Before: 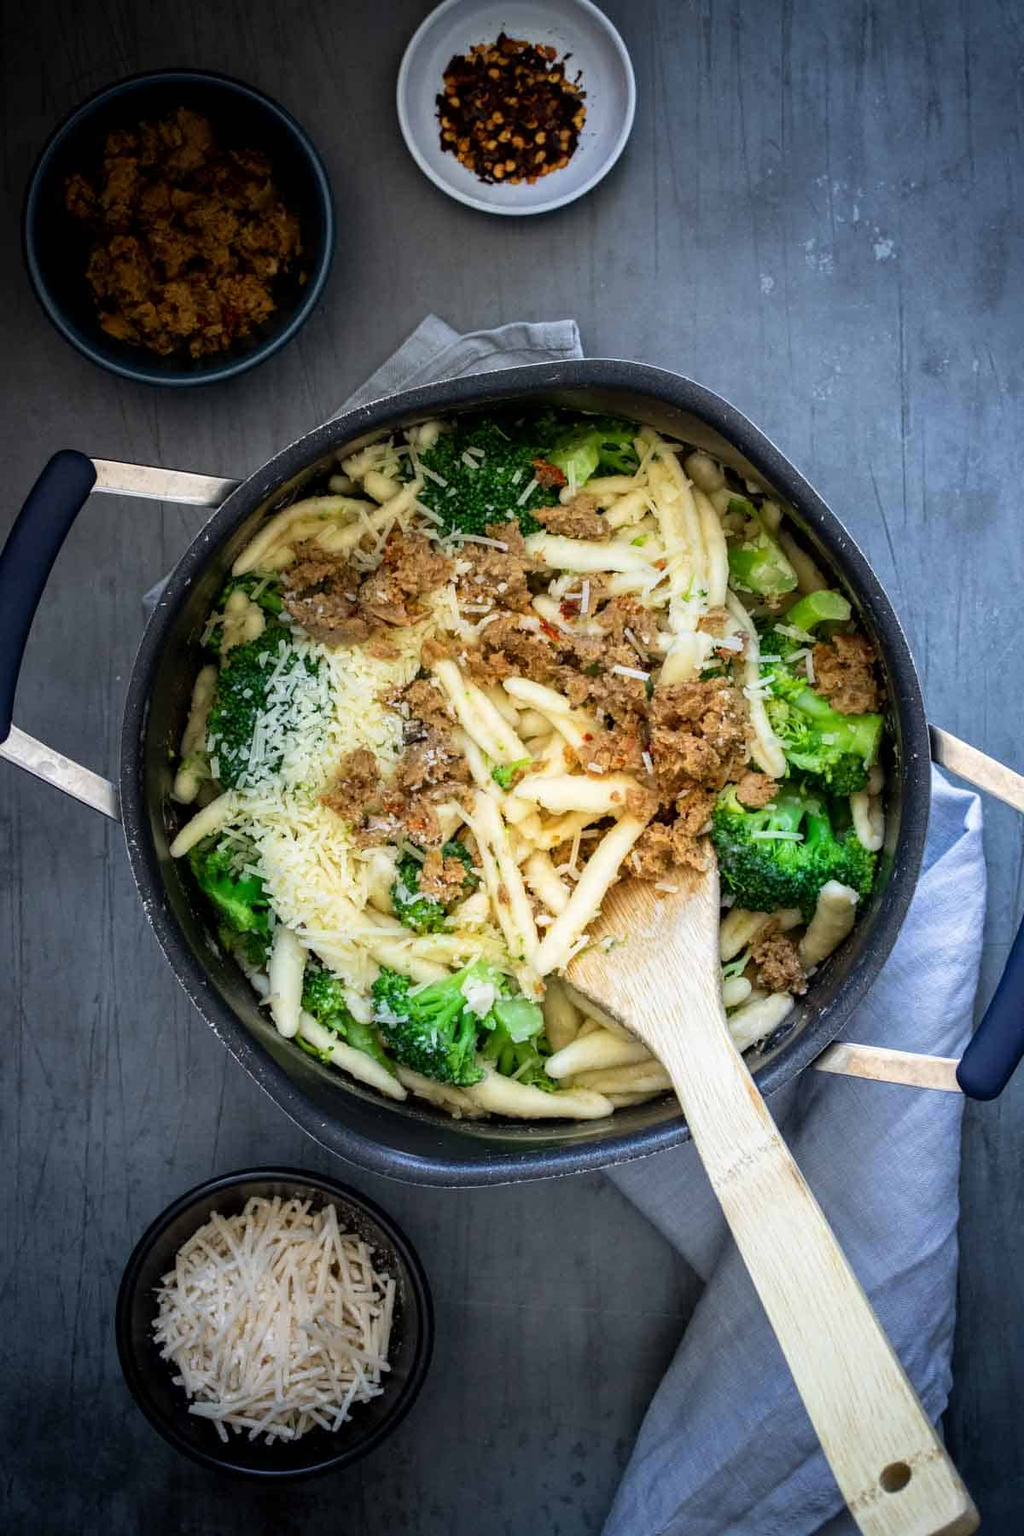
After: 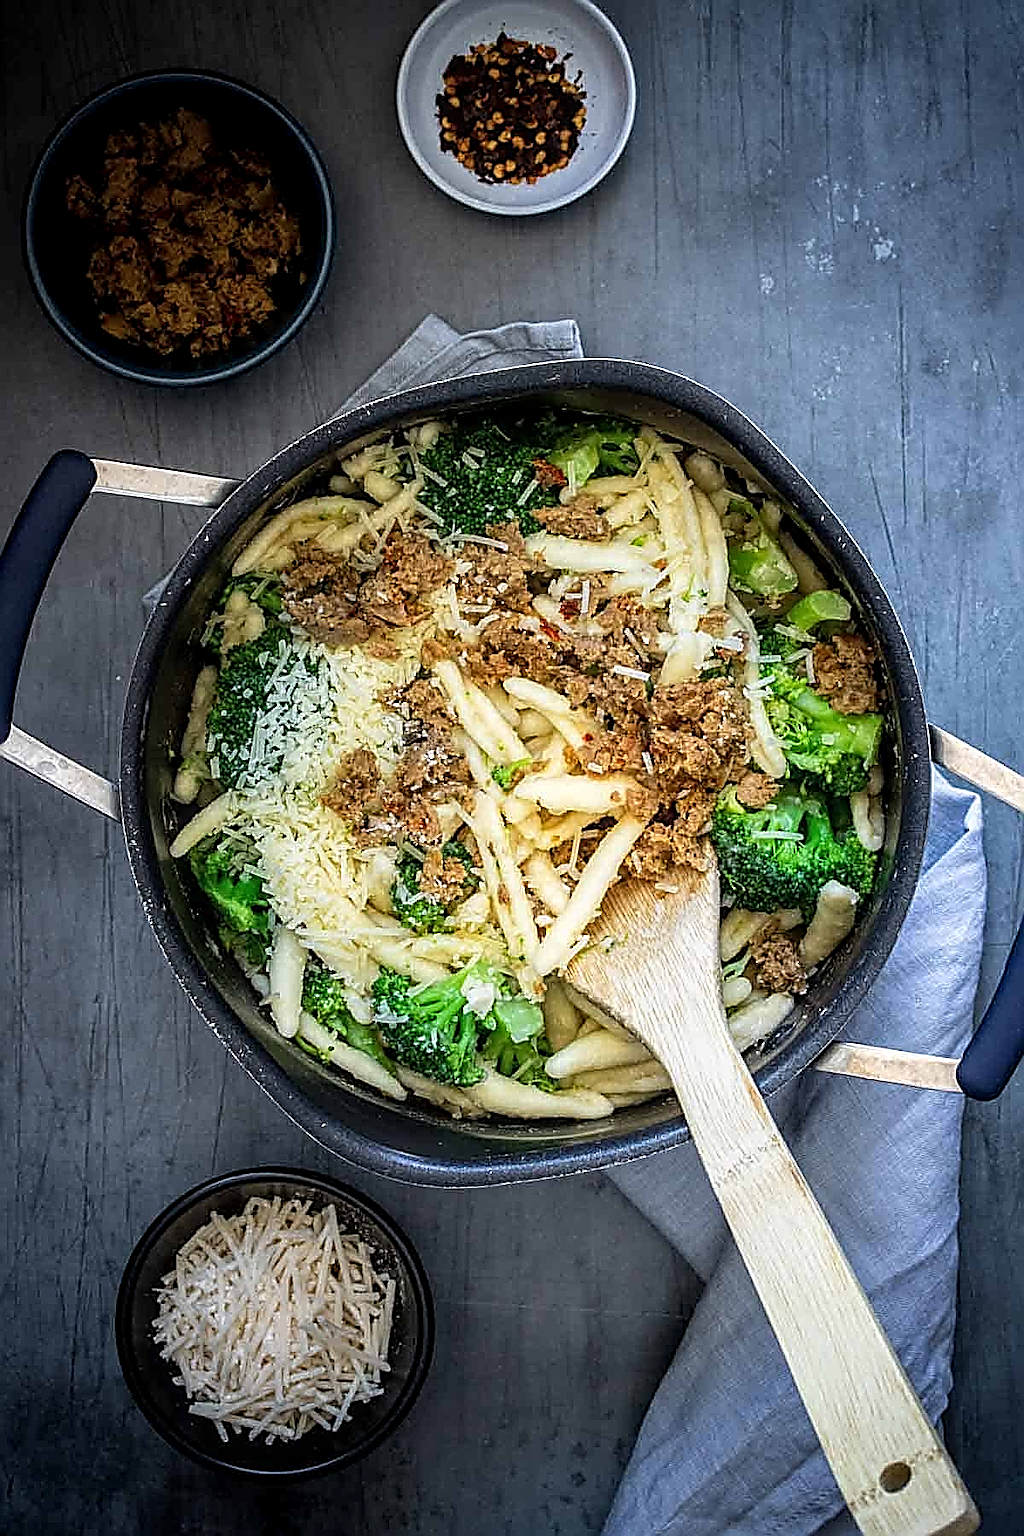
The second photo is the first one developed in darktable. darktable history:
local contrast: on, module defaults
sharpen: amount 1.861
